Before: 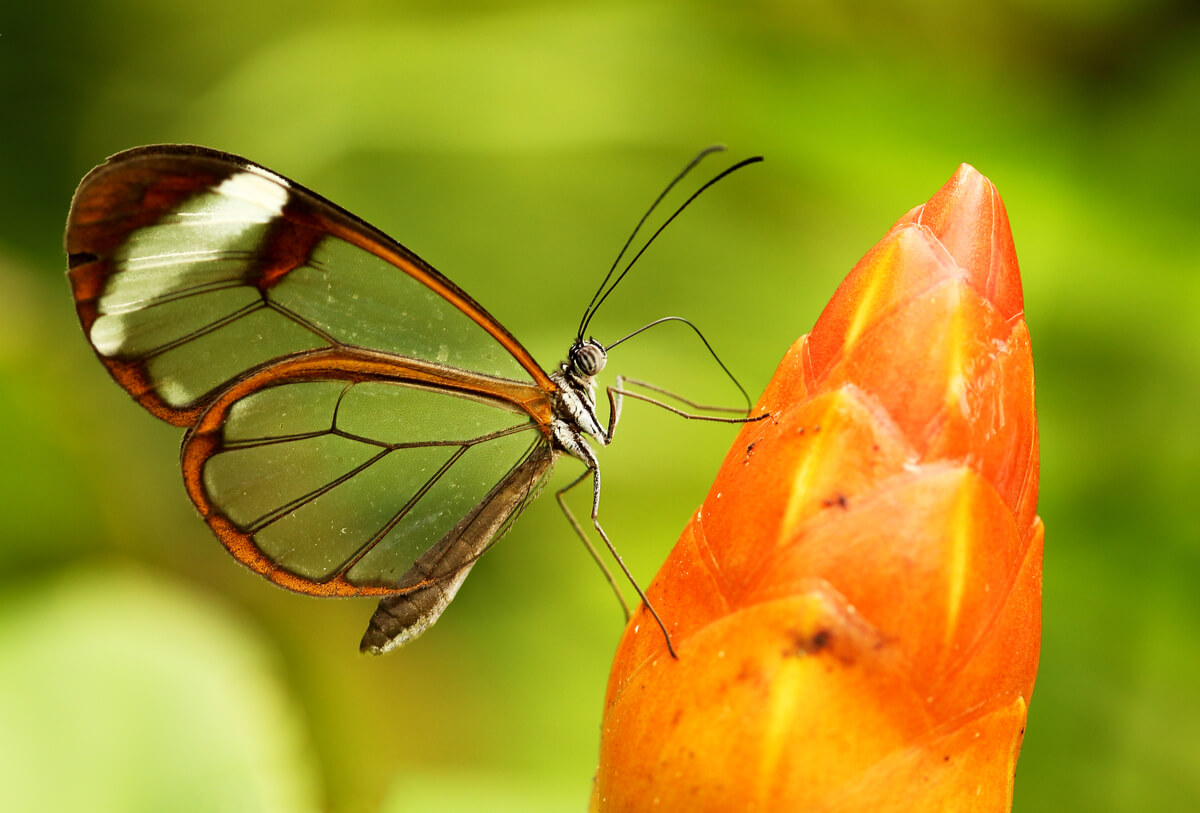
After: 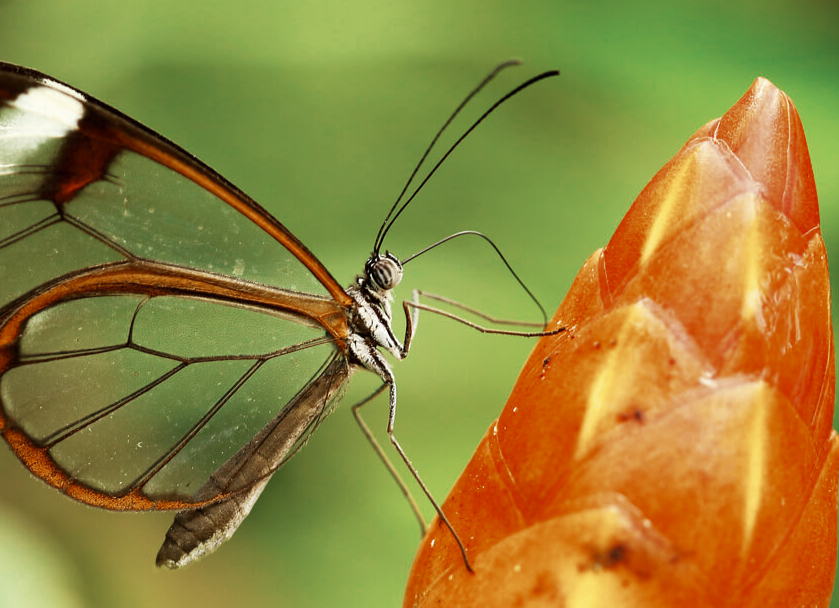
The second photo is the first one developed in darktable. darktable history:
crop and rotate: left 17.046%, top 10.659%, right 12.989%, bottom 14.553%
color zones: curves: ch0 [(0, 0.5) (0.125, 0.4) (0.25, 0.5) (0.375, 0.4) (0.5, 0.4) (0.625, 0.35) (0.75, 0.35) (0.875, 0.5)]; ch1 [(0, 0.35) (0.125, 0.45) (0.25, 0.35) (0.375, 0.35) (0.5, 0.35) (0.625, 0.35) (0.75, 0.45) (0.875, 0.35)]; ch2 [(0, 0.6) (0.125, 0.5) (0.25, 0.5) (0.375, 0.6) (0.5, 0.6) (0.625, 0.5) (0.75, 0.5) (0.875, 0.5)]
